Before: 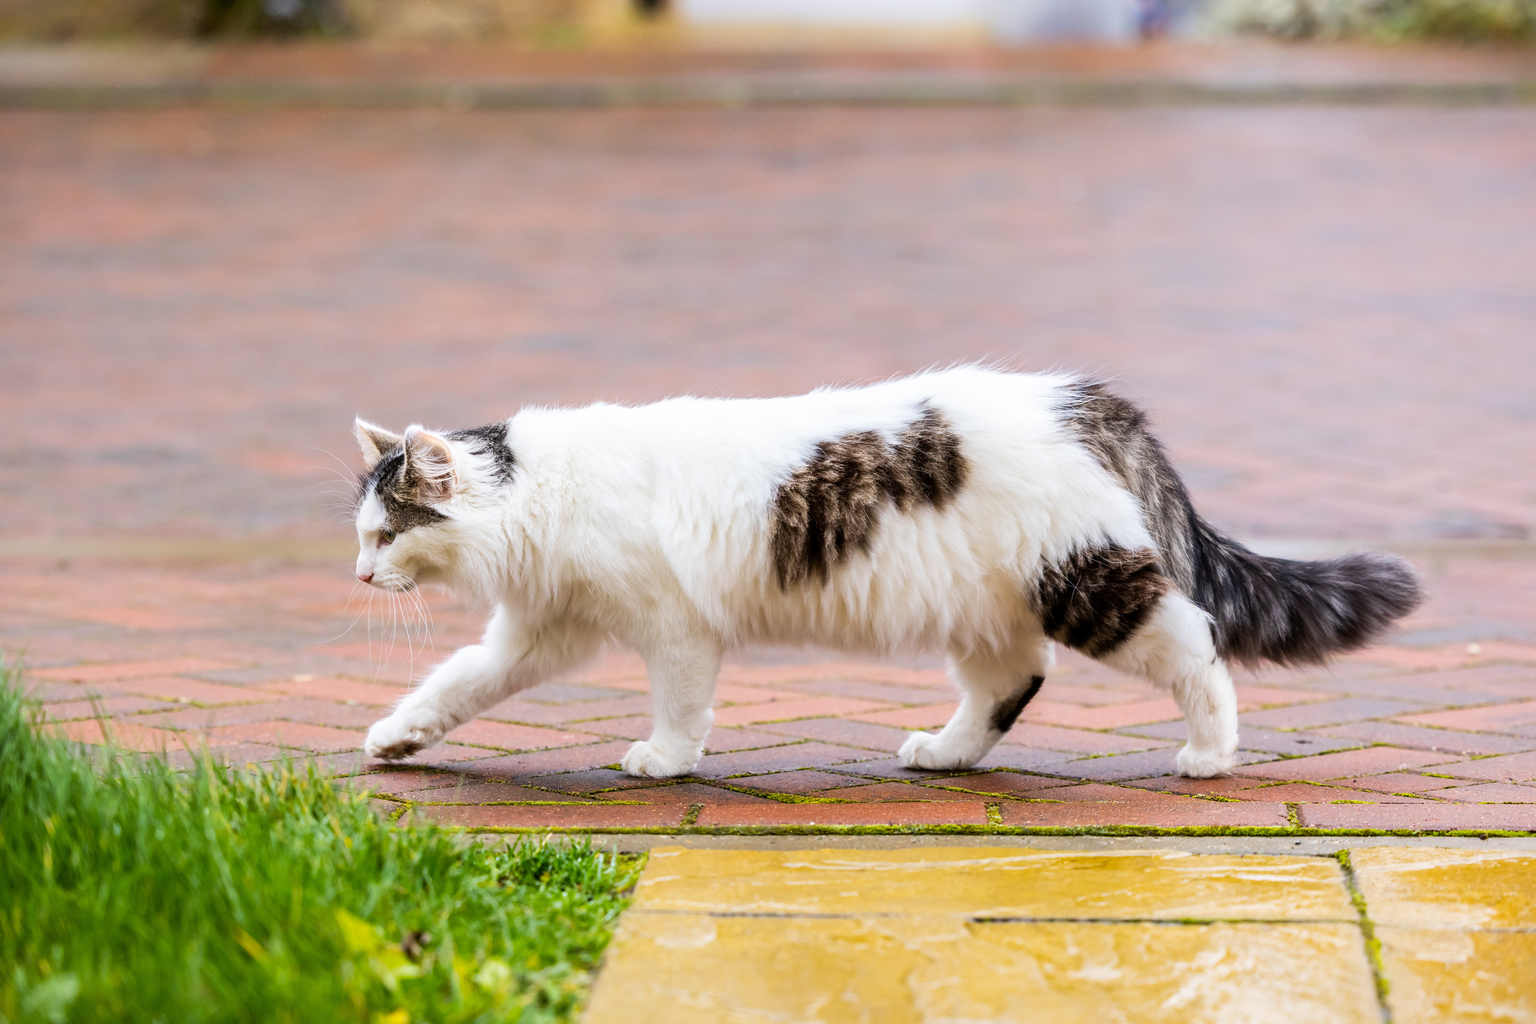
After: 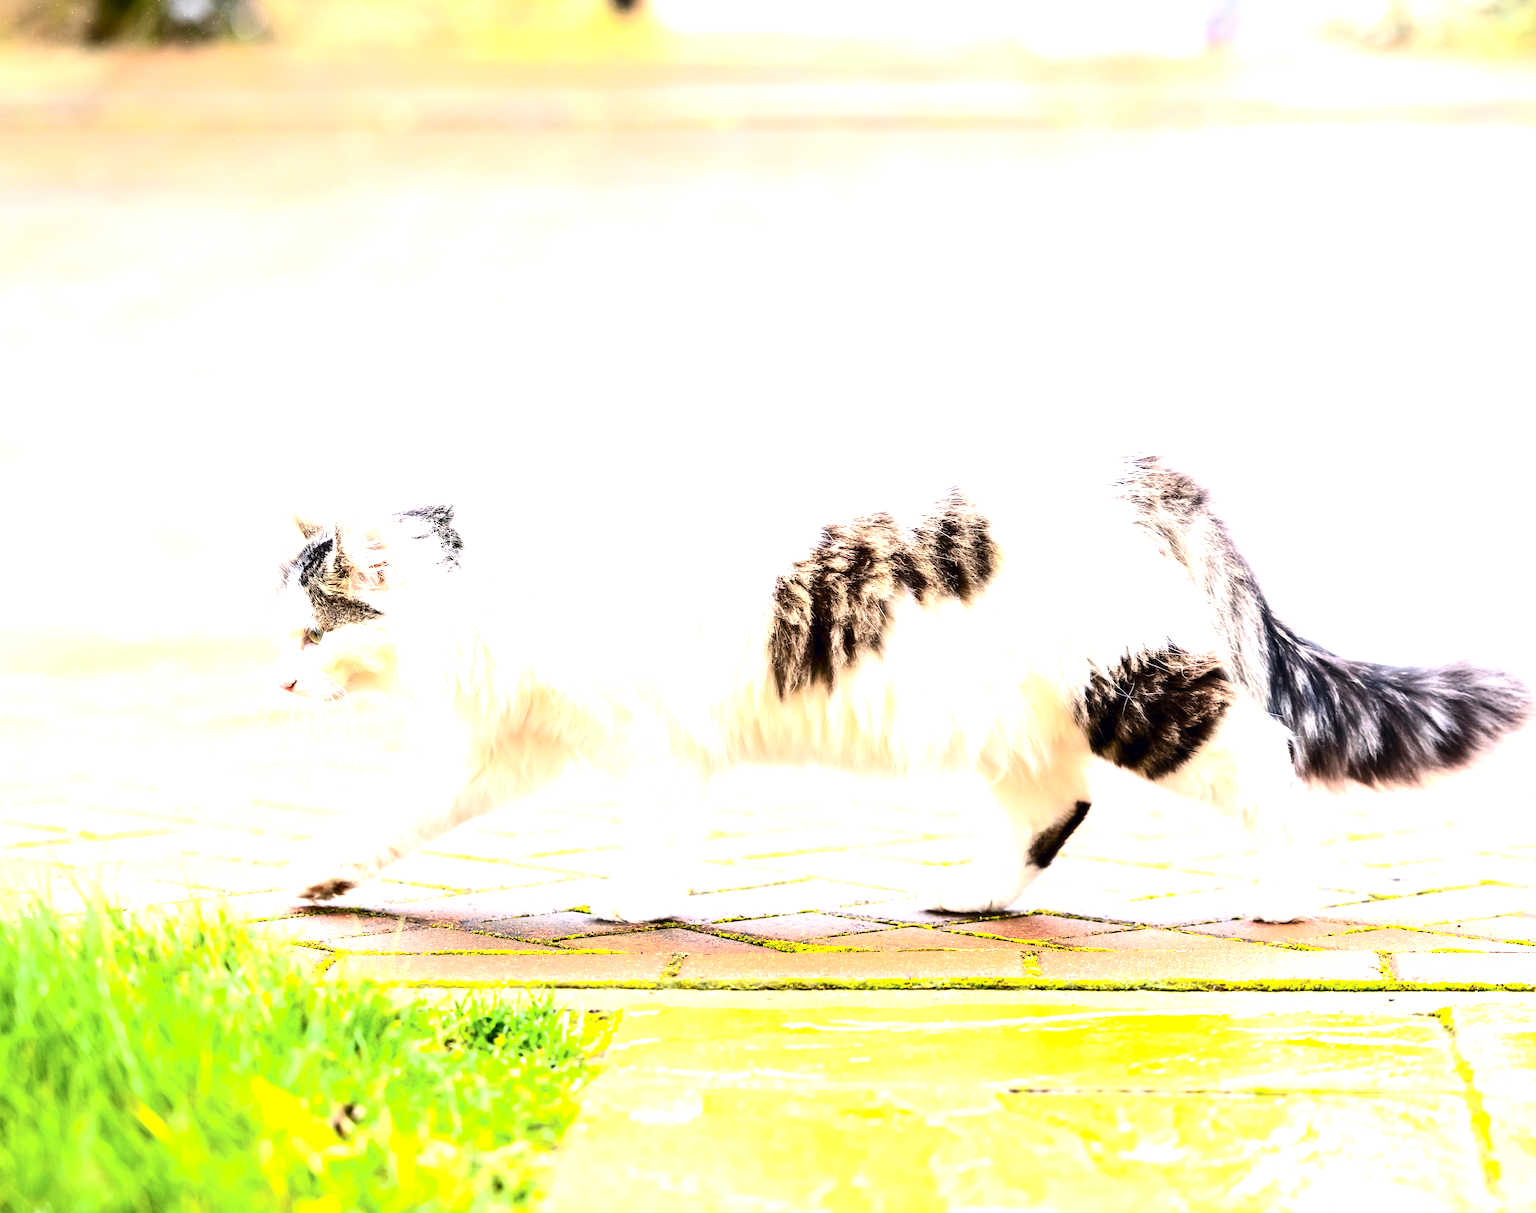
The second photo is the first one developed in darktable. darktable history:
tone equalizer: smoothing diameter 2.14%, edges refinement/feathering 15.2, mask exposure compensation -1.57 EV, filter diffusion 5
contrast brightness saturation: contrast 0.287
color correction: highlights a* 0.29, highlights b* 2.65, shadows a* -0.992, shadows b* -4.23
crop: left 8.043%, right 7.532%
exposure: exposure 2.016 EV, compensate highlight preservation false
